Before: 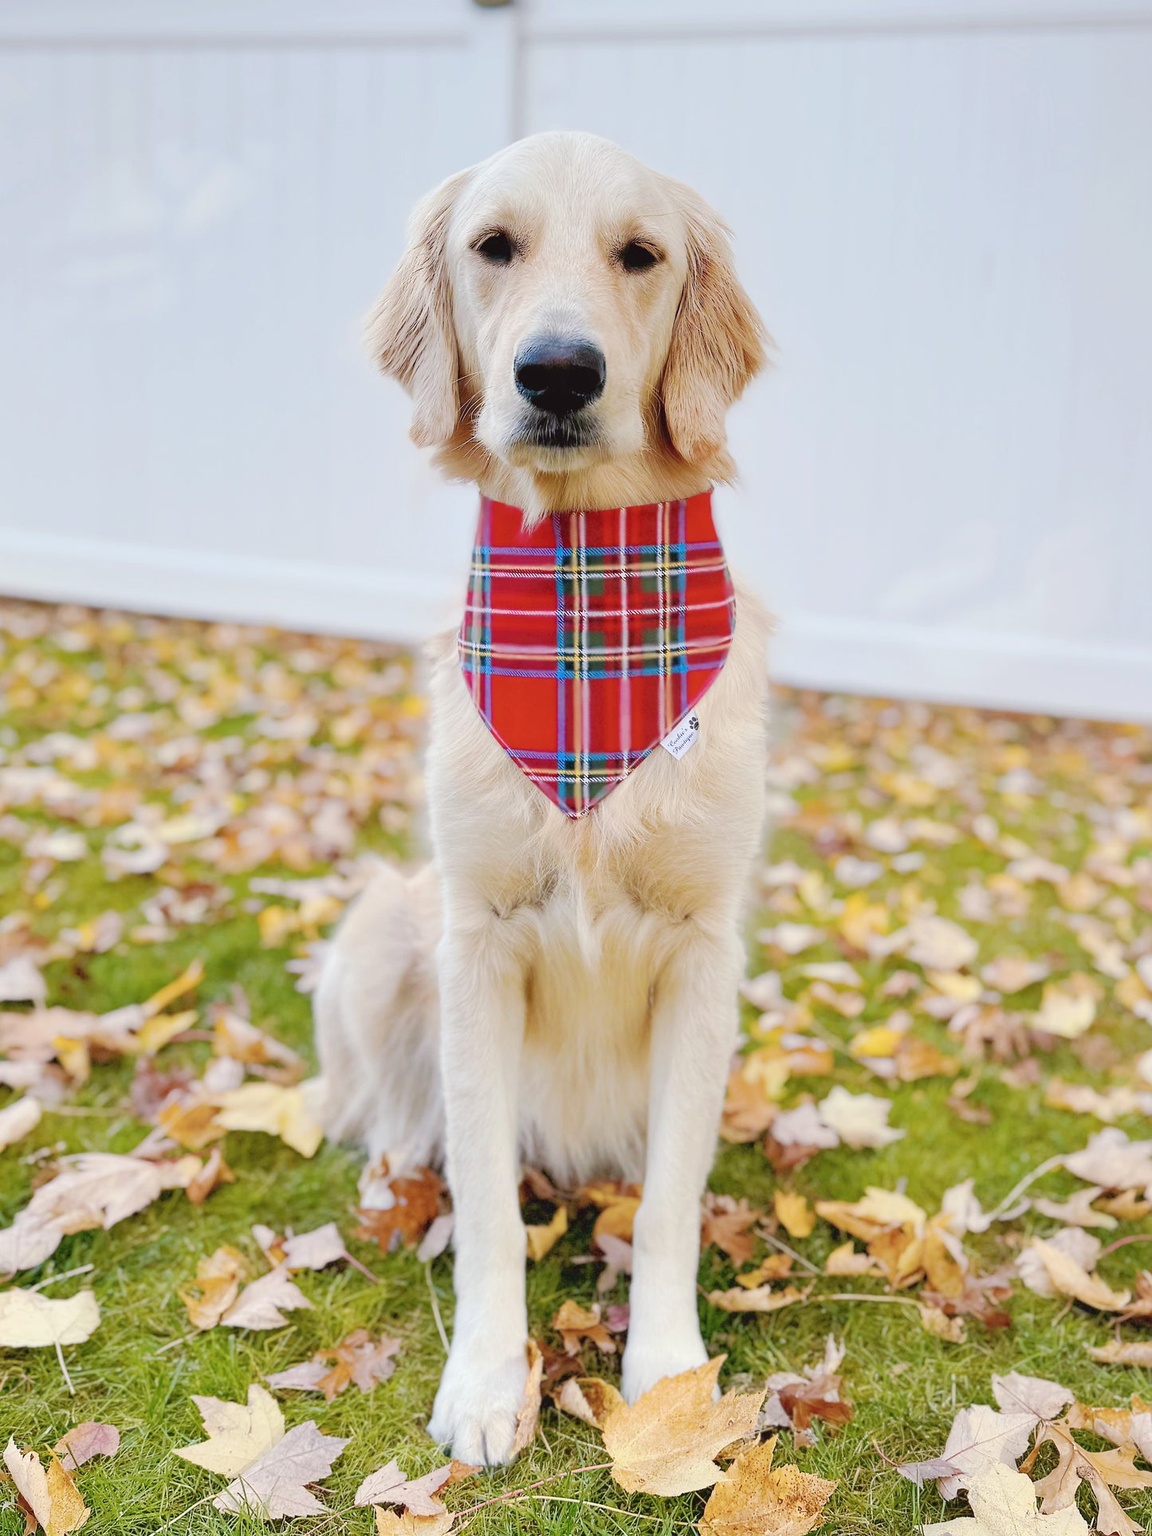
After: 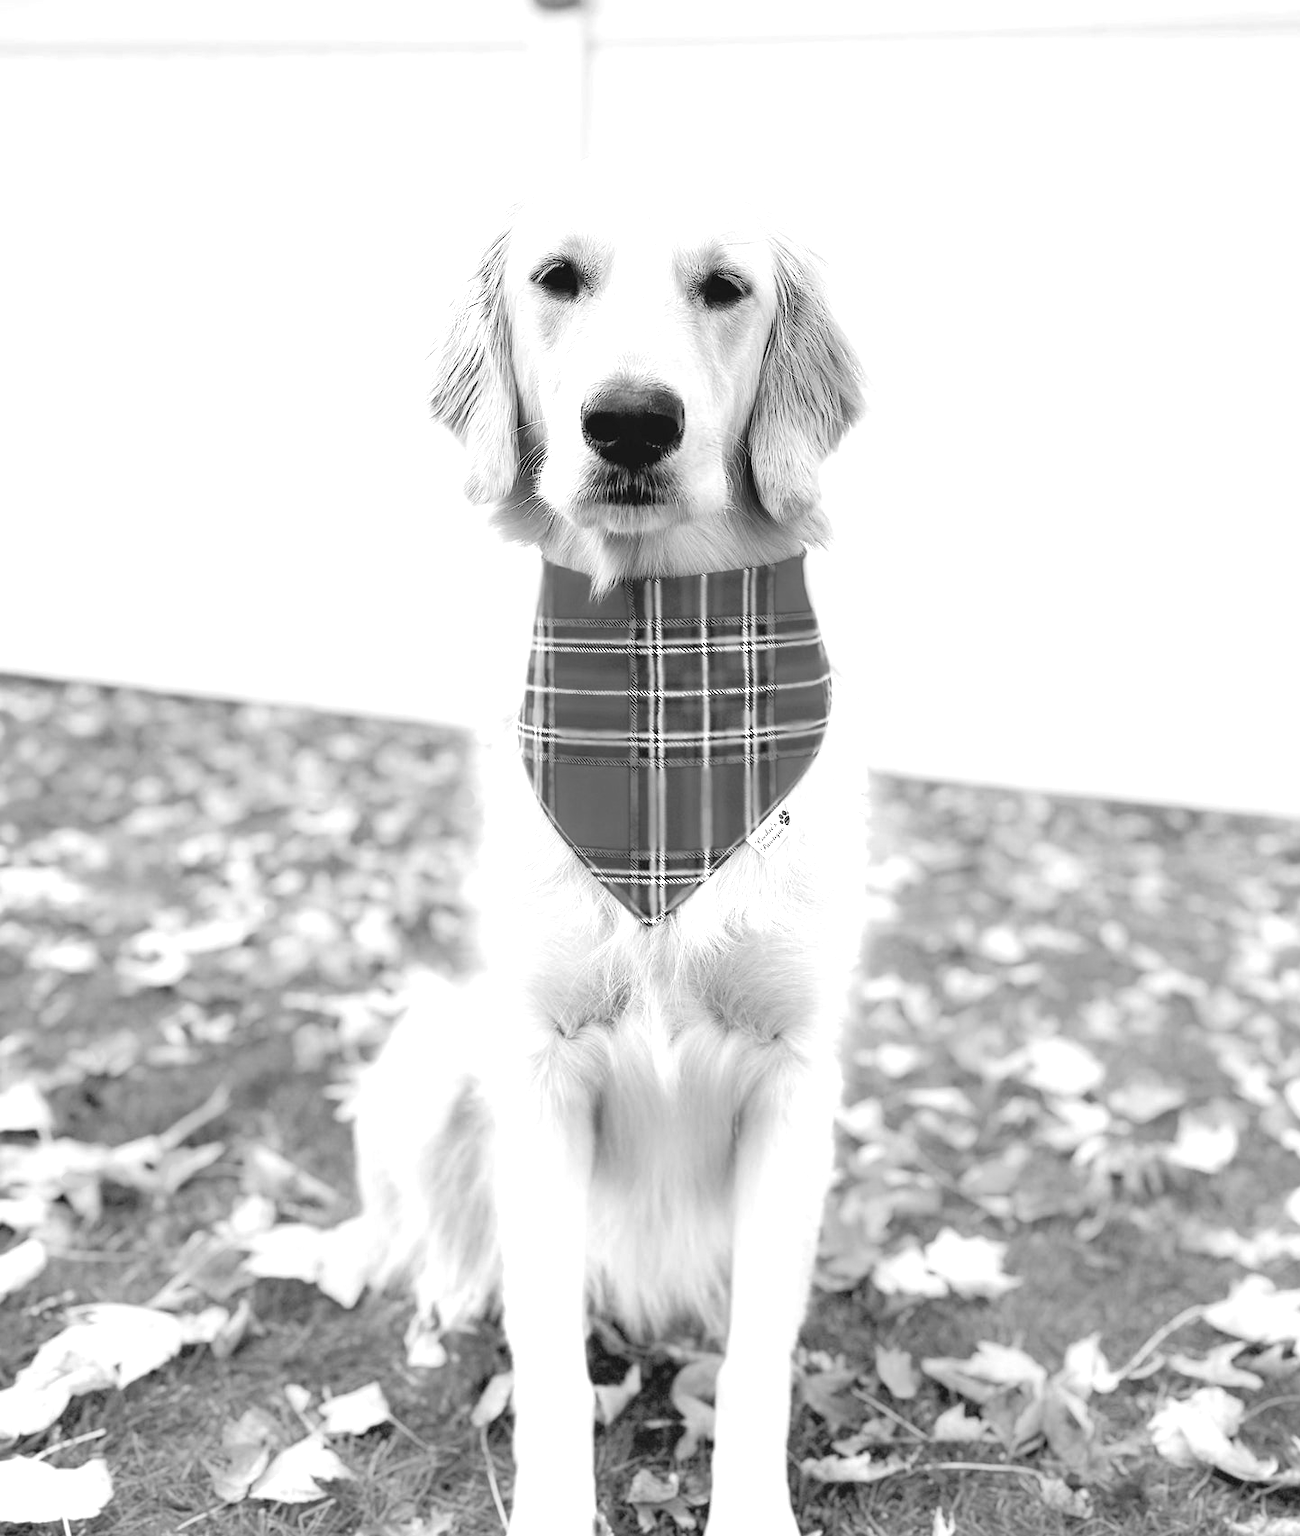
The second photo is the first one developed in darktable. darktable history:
color balance rgb: linear chroma grading › global chroma 42%, perceptual saturation grading › global saturation 42%, perceptual brilliance grading › global brilliance 25%, global vibrance 33%
crop and rotate: top 0%, bottom 11.49%
monochrome: a 16.06, b 15.48, size 1
